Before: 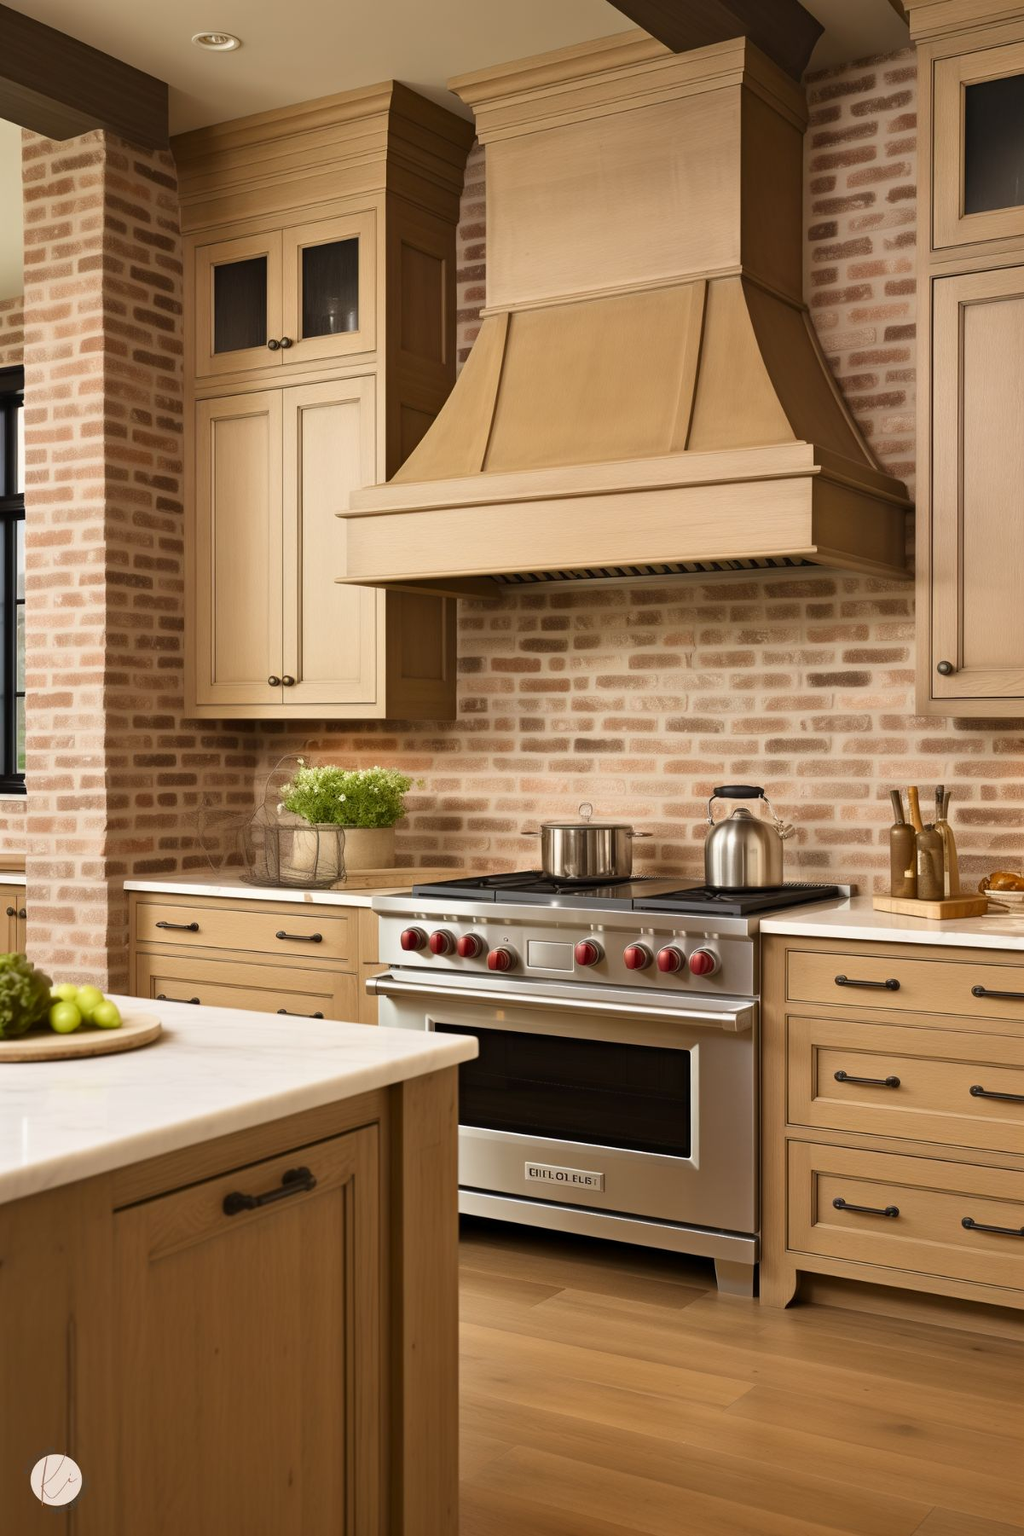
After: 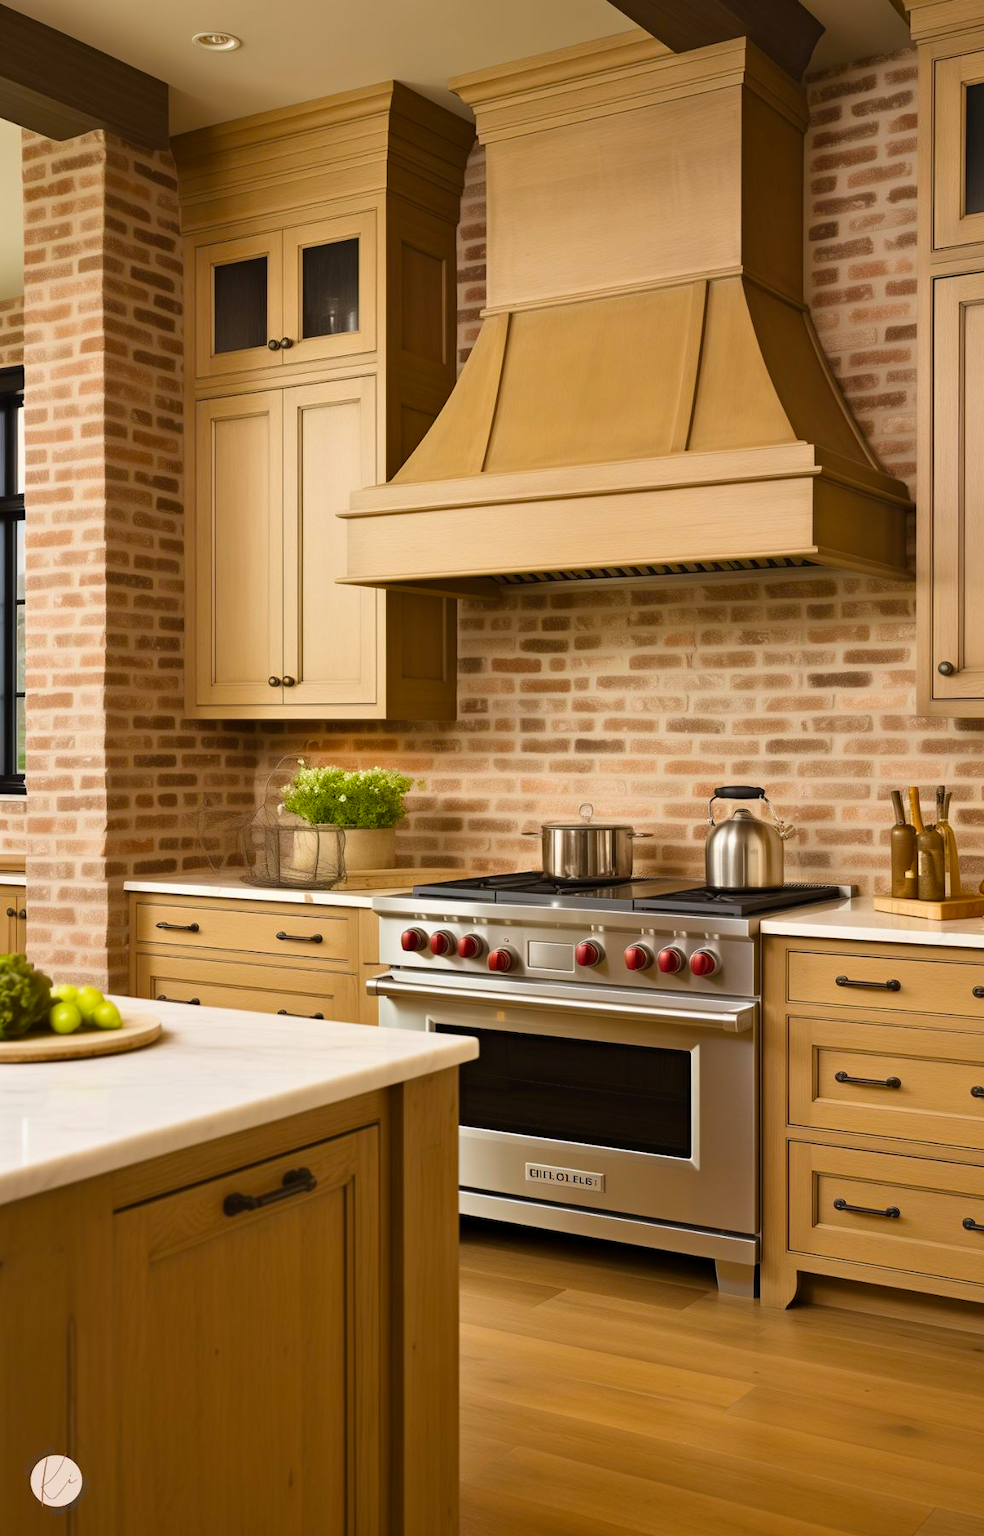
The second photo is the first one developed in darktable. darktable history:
crop: right 3.89%, bottom 0.016%
color balance rgb: perceptual saturation grading › global saturation 19.763%, global vibrance 20%
